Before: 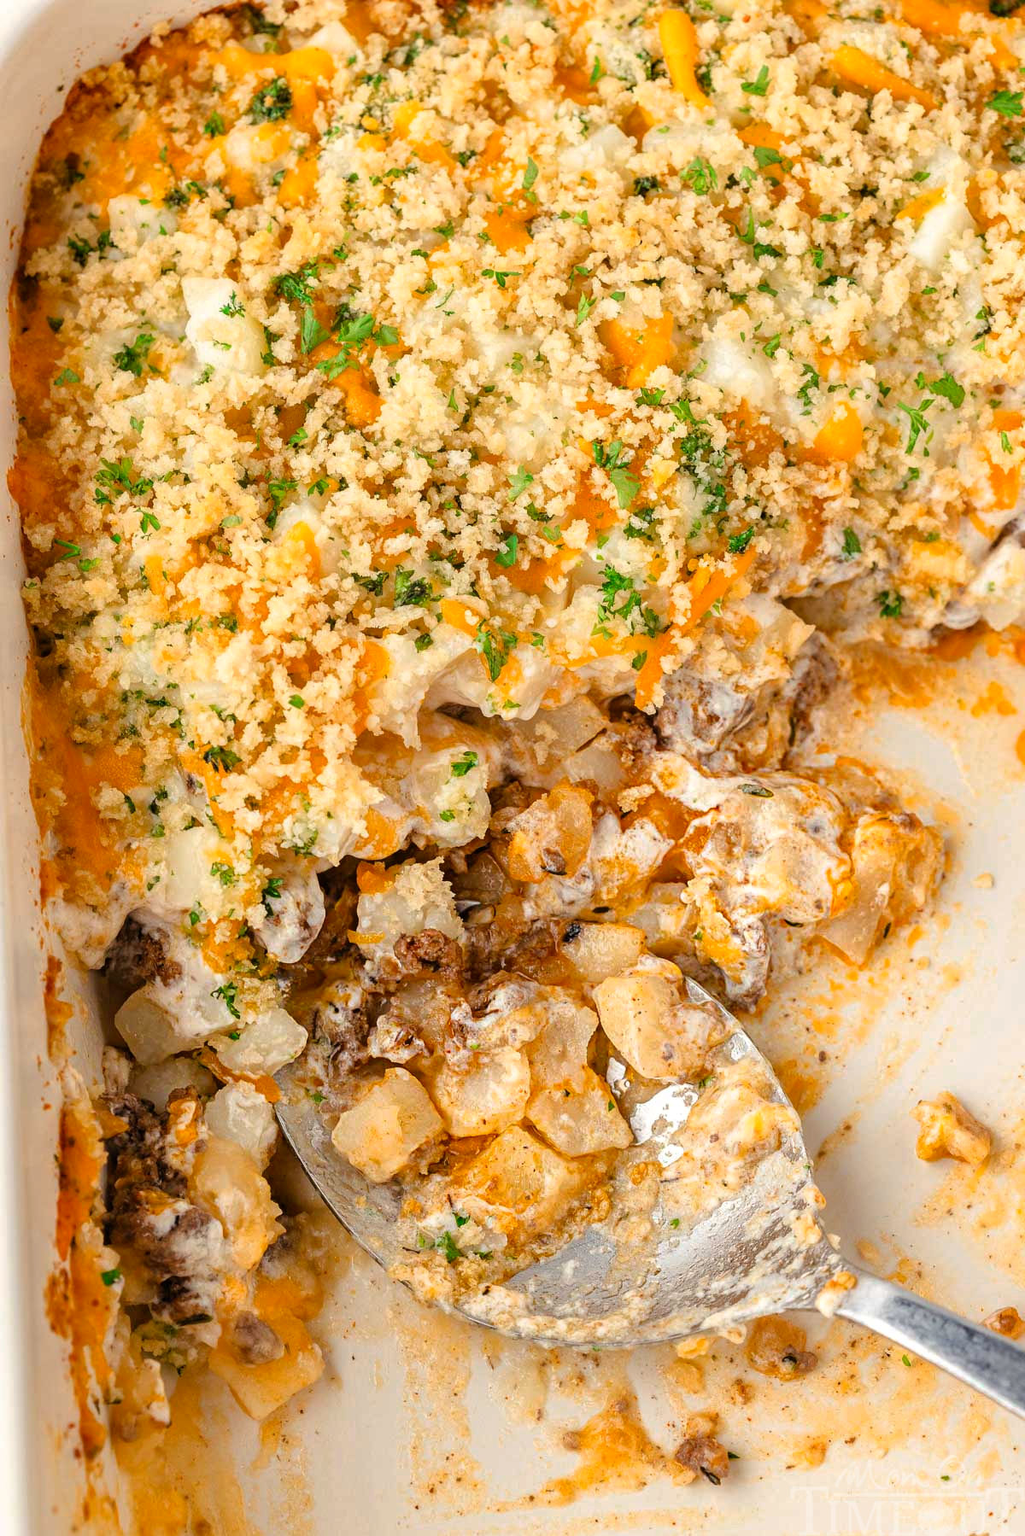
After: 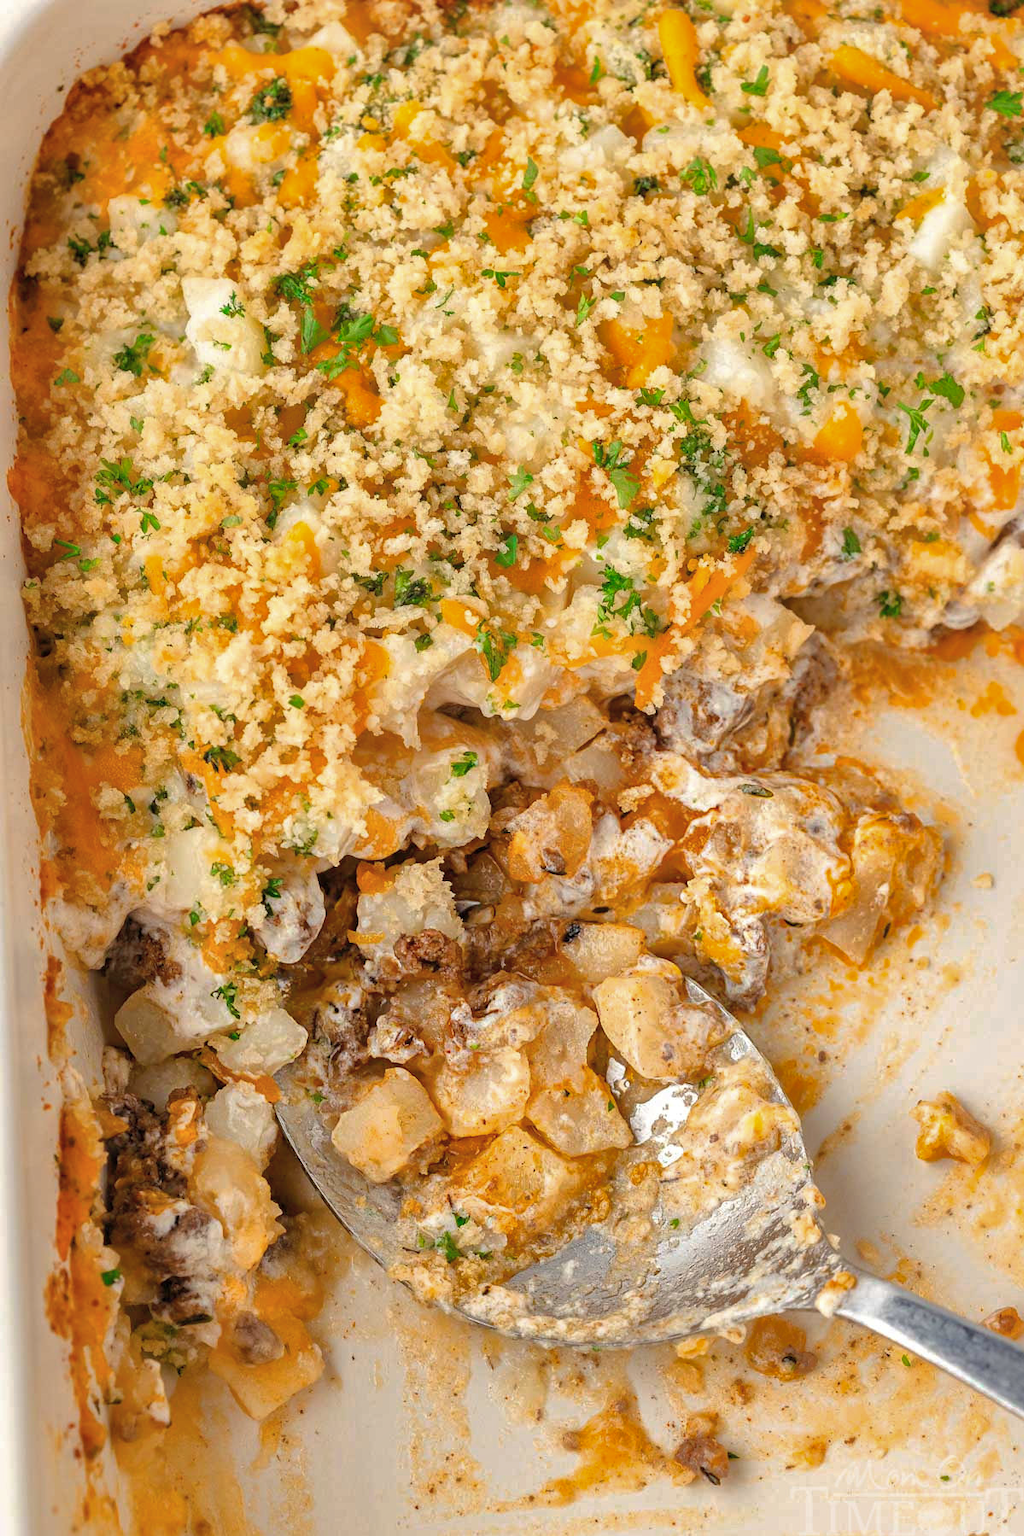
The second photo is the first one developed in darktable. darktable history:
color zones: curves: ch1 [(0, 0.469) (0.001, 0.469) (0.12, 0.446) (0.248, 0.469) (0.5, 0.5) (0.748, 0.5) (0.999, 0.469) (1, 0.469)]
shadows and highlights: on, module defaults
